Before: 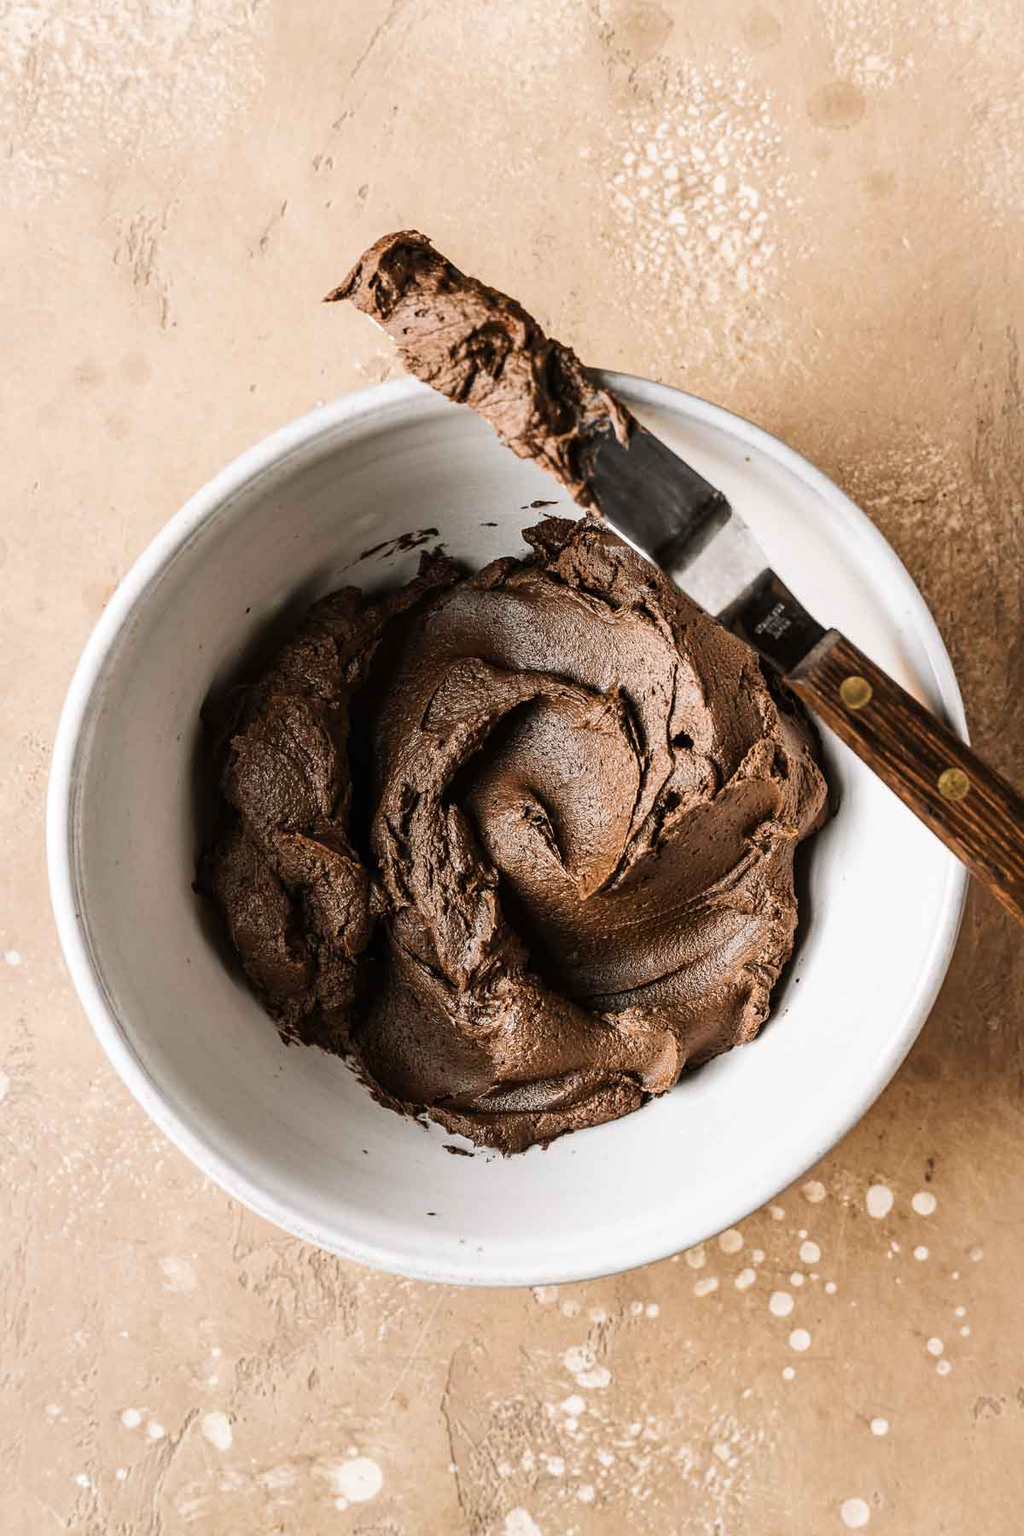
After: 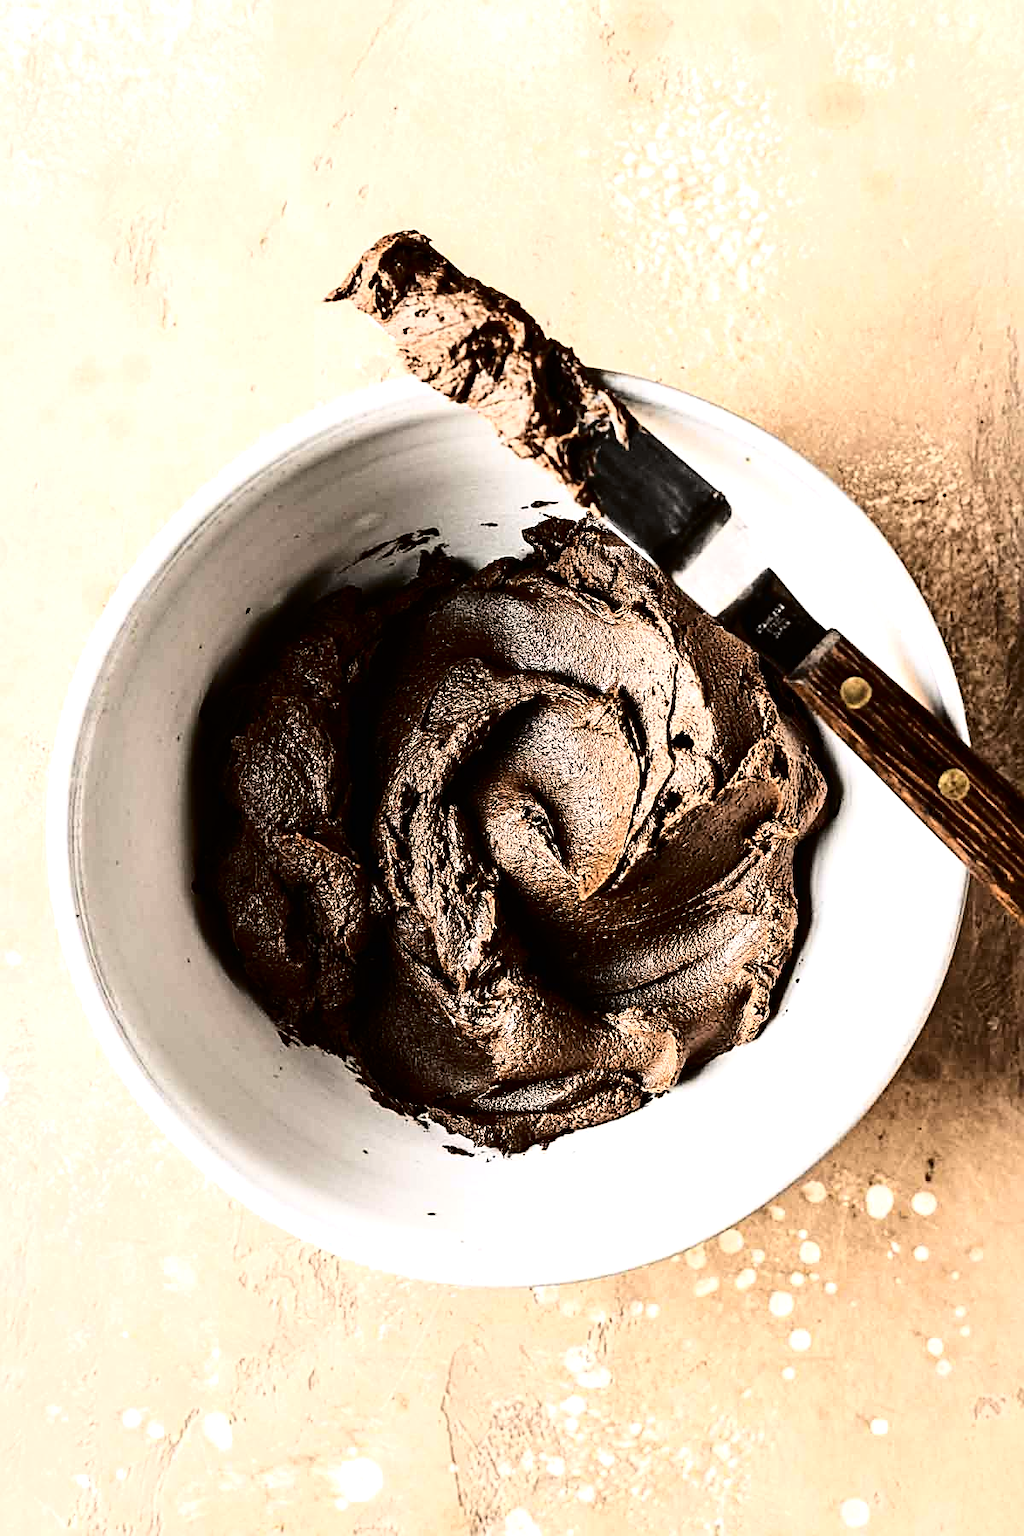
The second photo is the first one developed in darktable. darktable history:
tone curve: curves: ch0 [(0, 0) (0.003, 0.003) (0.011, 0.005) (0.025, 0.008) (0.044, 0.012) (0.069, 0.02) (0.1, 0.031) (0.136, 0.047) (0.177, 0.088) (0.224, 0.141) (0.277, 0.222) (0.335, 0.32) (0.399, 0.422) (0.468, 0.523) (0.543, 0.621) (0.623, 0.715) (0.709, 0.796) (0.801, 0.88) (0.898, 0.962) (1, 1)], color space Lab, independent channels
sharpen: on, module defaults
tone equalizer: -8 EV -0.749 EV, -7 EV -0.691 EV, -6 EV -0.584 EV, -5 EV -0.408 EV, -3 EV 0.391 EV, -2 EV 0.6 EV, -1 EV 0.676 EV, +0 EV 0.78 EV, edges refinement/feathering 500, mask exposure compensation -1.57 EV, preserve details no
